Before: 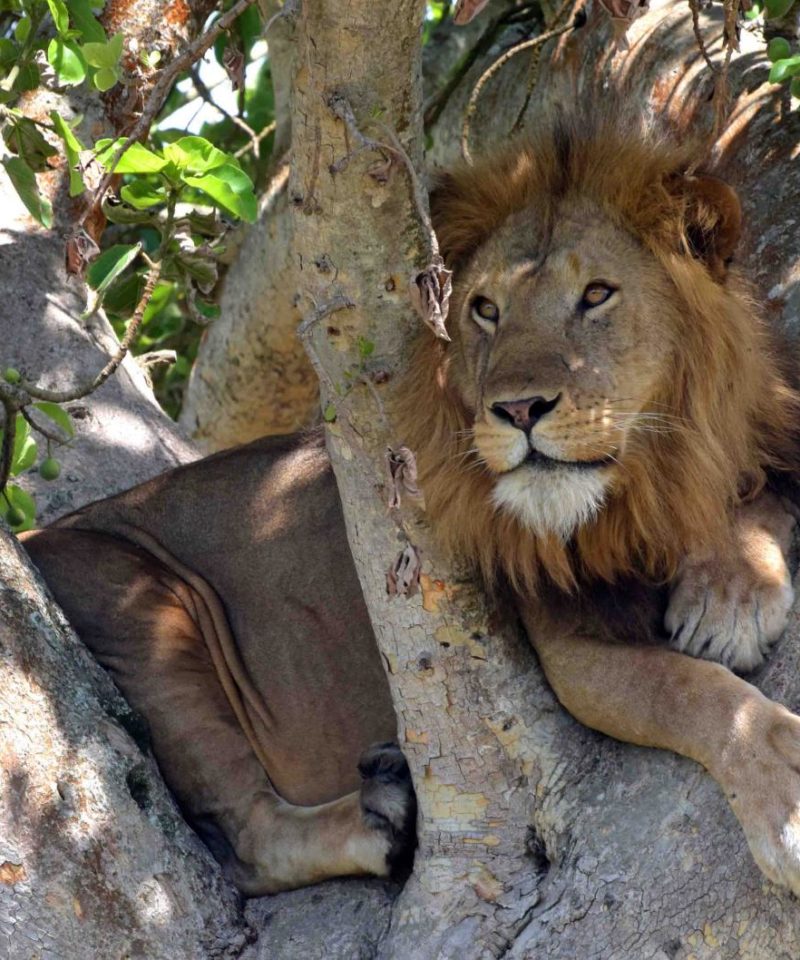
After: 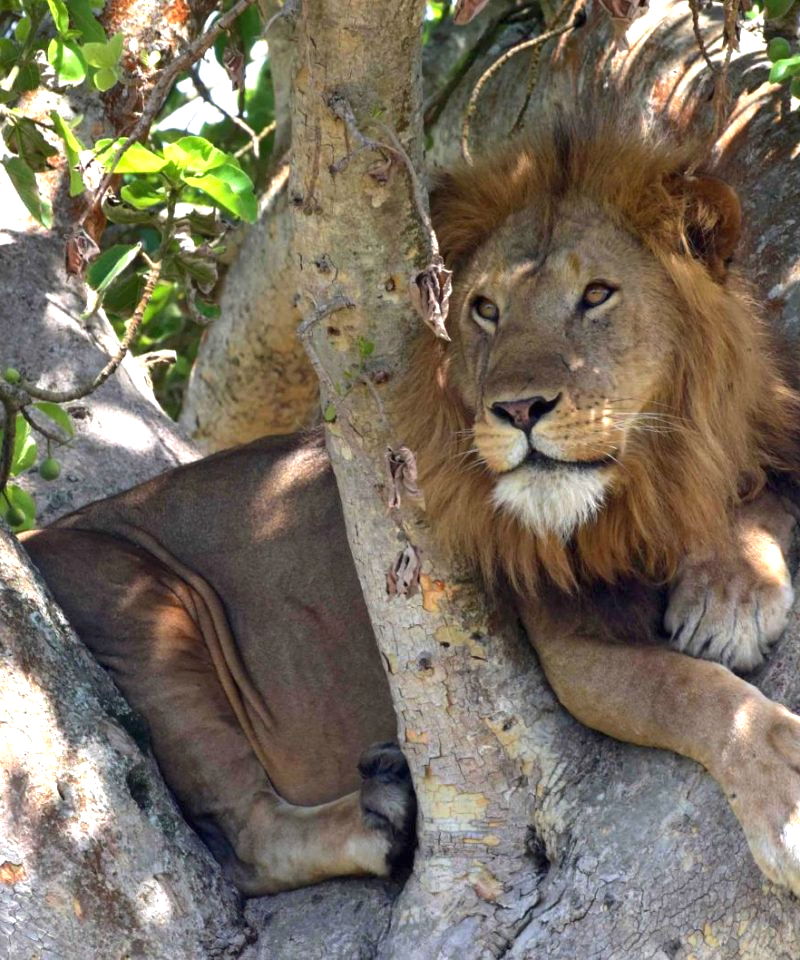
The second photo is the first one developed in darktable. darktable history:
base curve: curves: ch0 [(0, 0) (0.303, 0.277) (1, 1)], preserve colors none
tone equalizer: -8 EV 0.213 EV, -7 EV 0.384 EV, -6 EV 0.424 EV, -5 EV 0.238 EV, -3 EV -0.282 EV, -2 EV -0.43 EV, -1 EV -0.397 EV, +0 EV -0.26 EV
exposure: black level correction 0, exposure 0.897 EV, compensate highlight preservation false
